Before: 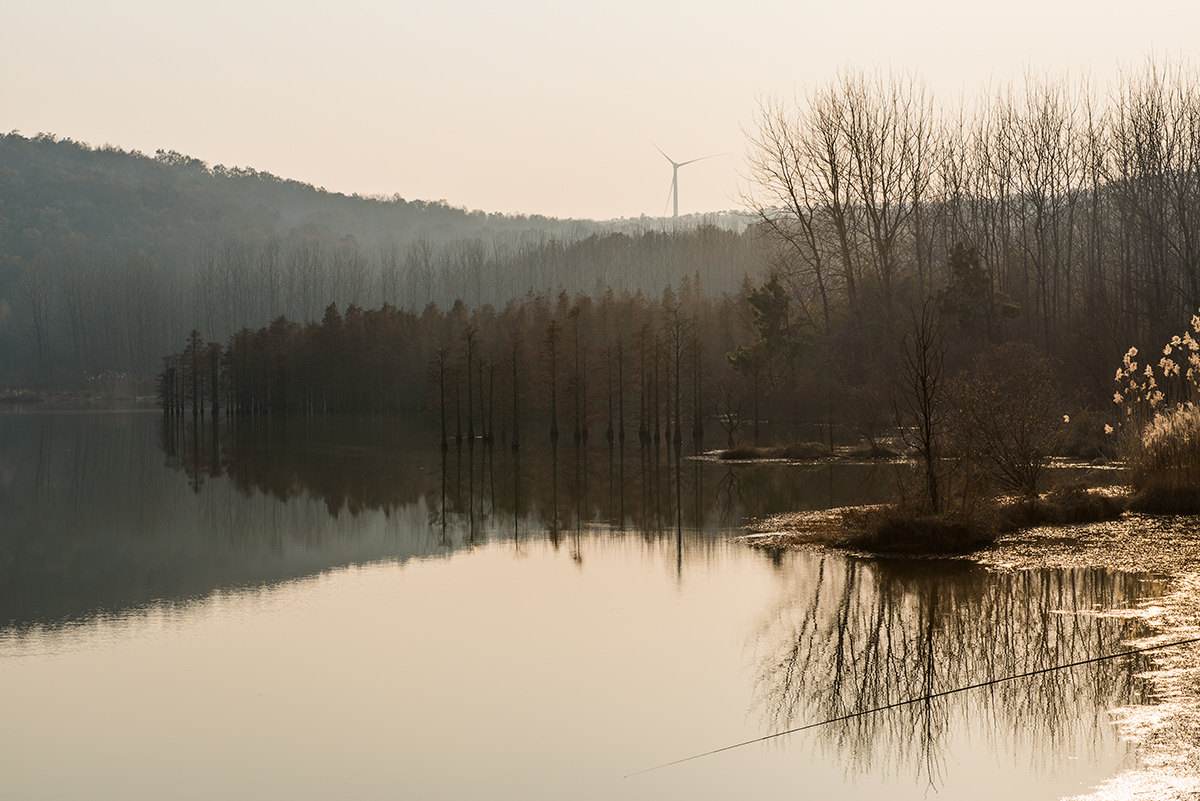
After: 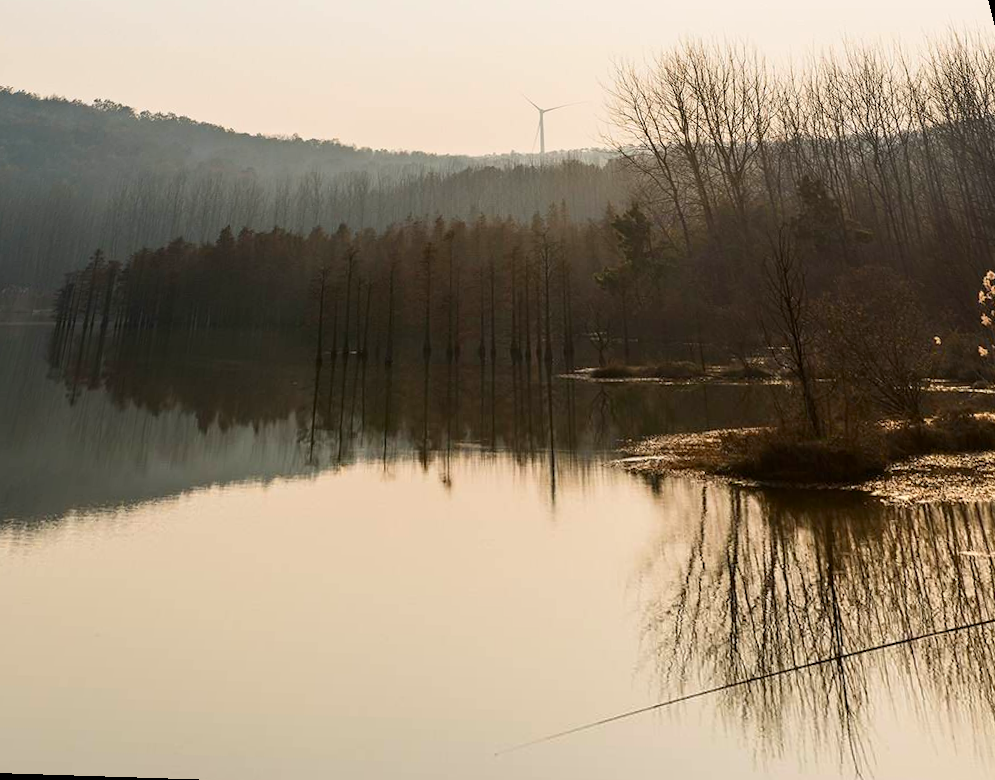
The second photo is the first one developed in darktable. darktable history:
white balance: emerald 1
rotate and perspective: rotation 0.72°, lens shift (vertical) -0.352, lens shift (horizontal) -0.051, crop left 0.152, crop right 0.859, crop top 0.019, crop bottom 0.964
contrast brightness saturation: contrast 0.08, saturation 0.2
